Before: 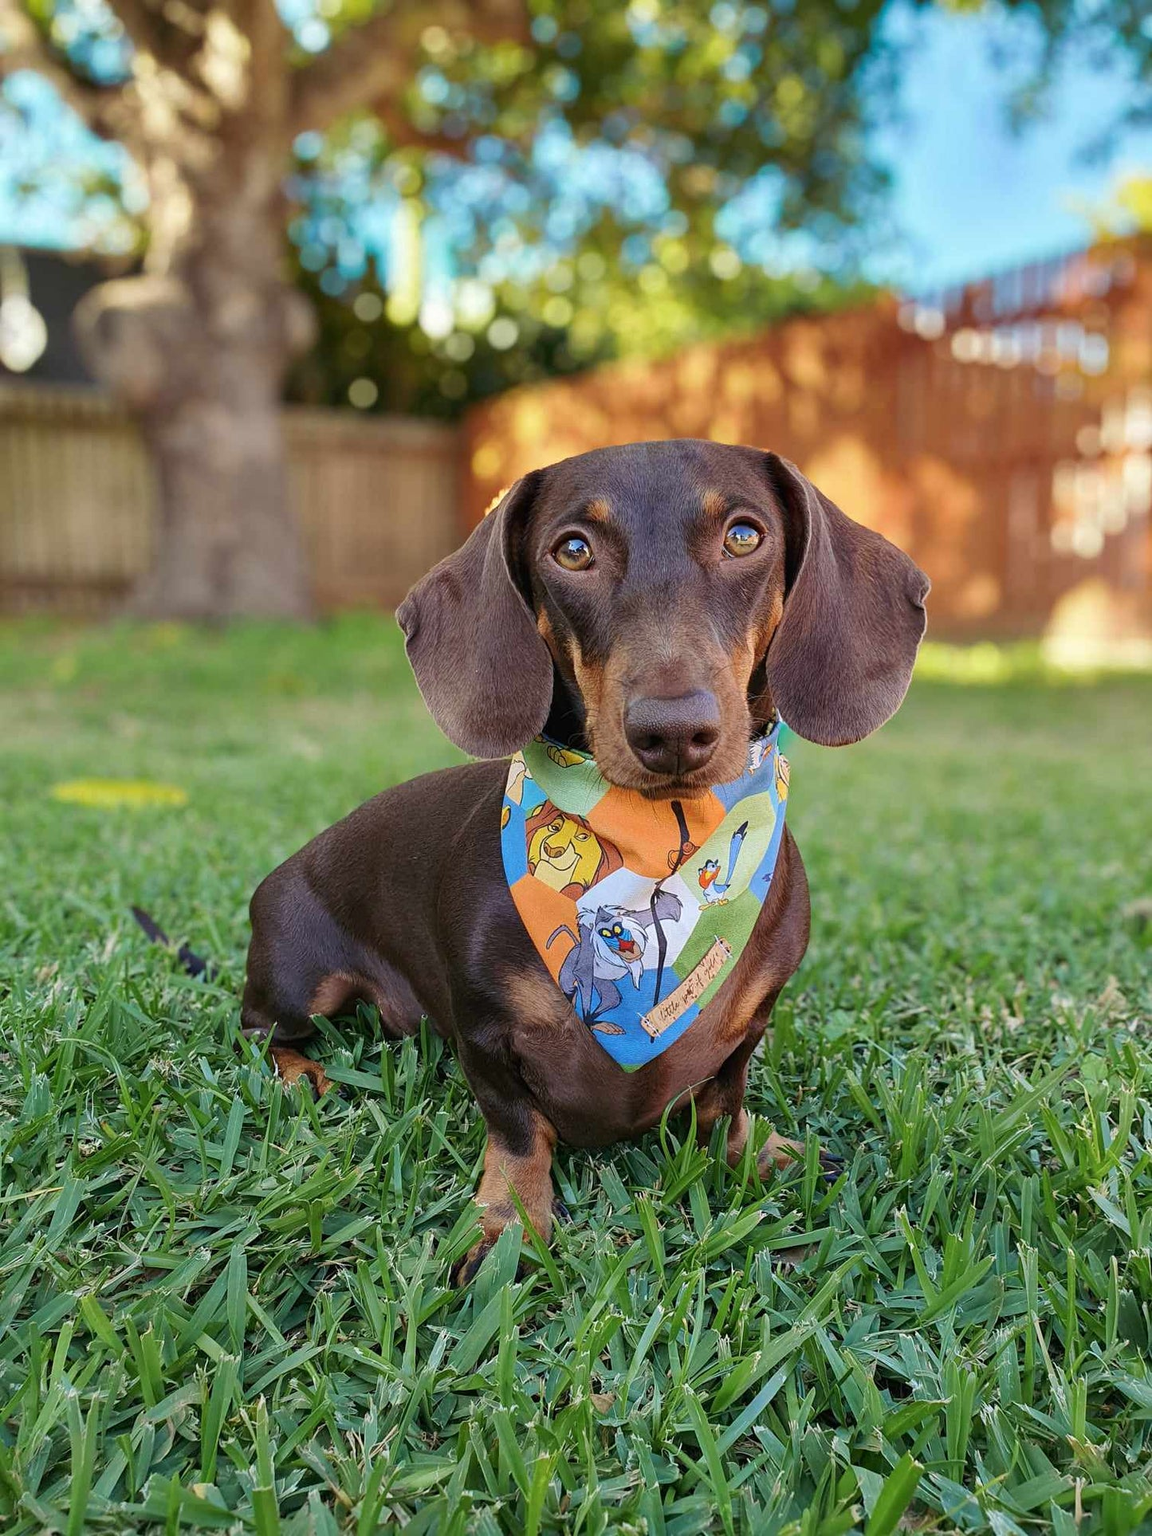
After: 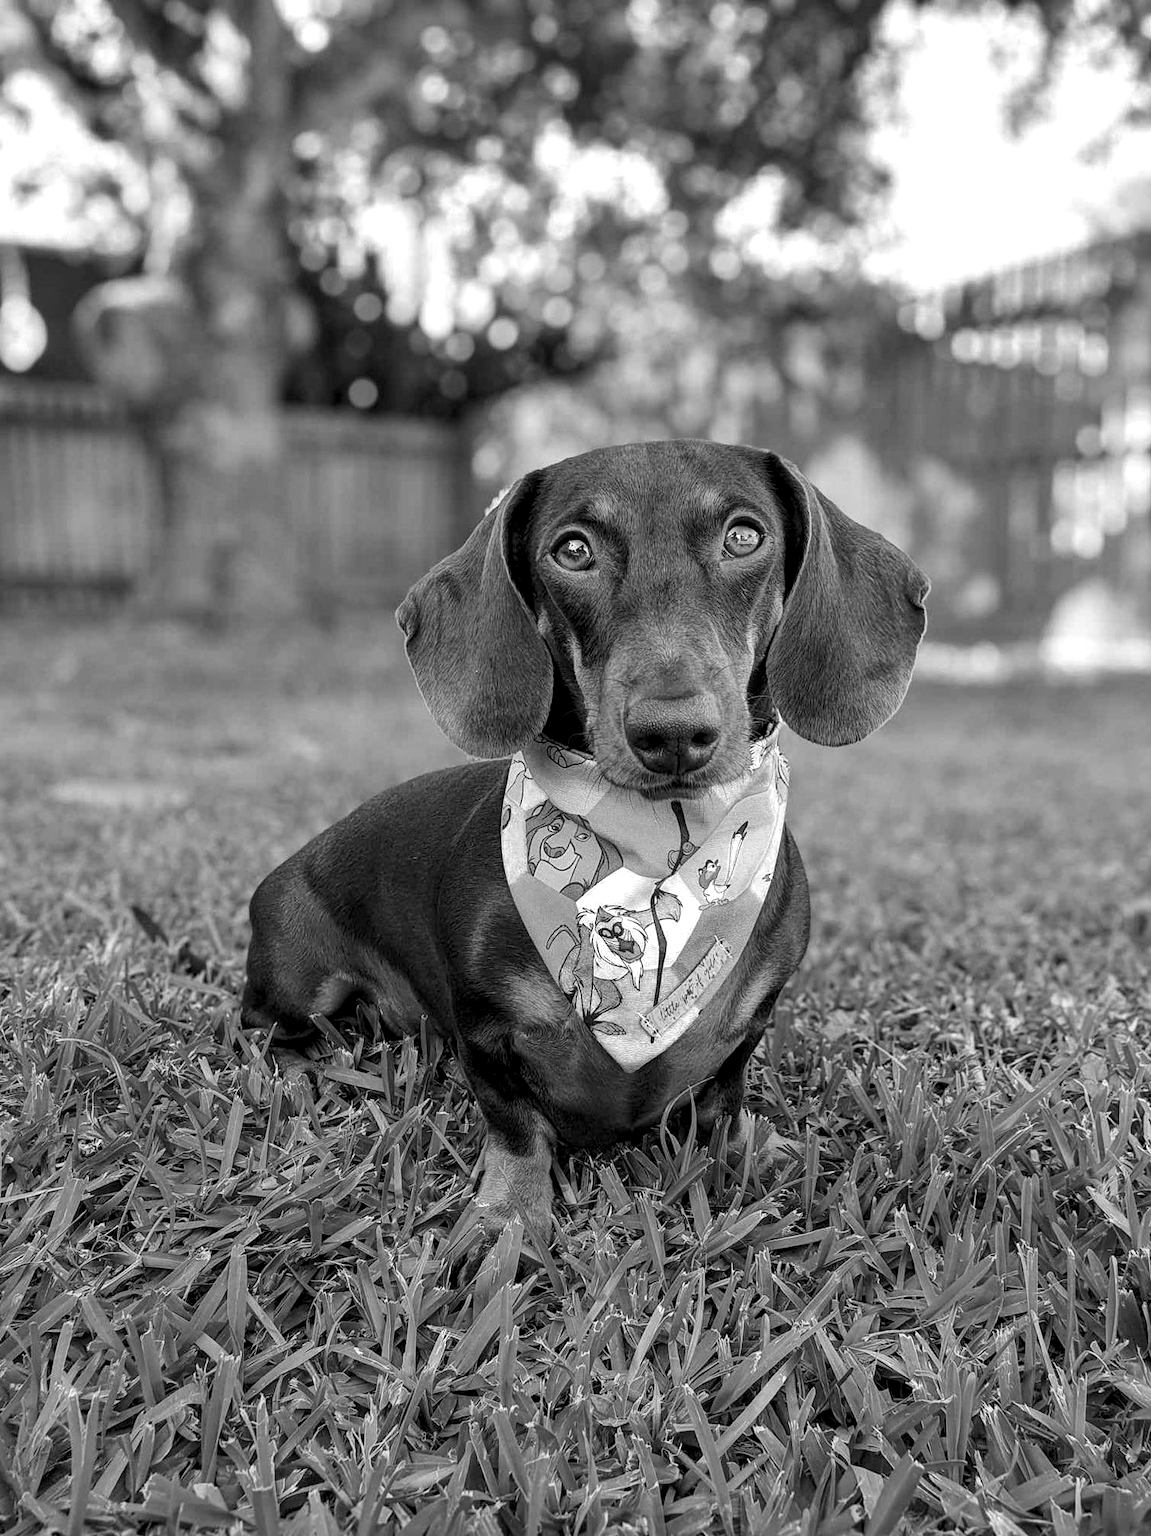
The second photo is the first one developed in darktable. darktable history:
color zones: curves: ch0 [(0, 0.613) (0.01, 0.613) (0.245, 0.448) (0.498, 0.529) (0.642, 0.665) (0.879, 0.777) (0.99, 0.613)]; ch1 [(0, 0) (0.143, 0) (0.286, 0) (0.429, 0) (0.571, 0) (0.714, 0) (0.857, 0)]
levels: levels [0.031, 0.5, 0.969]
local contrast: detail 130%
